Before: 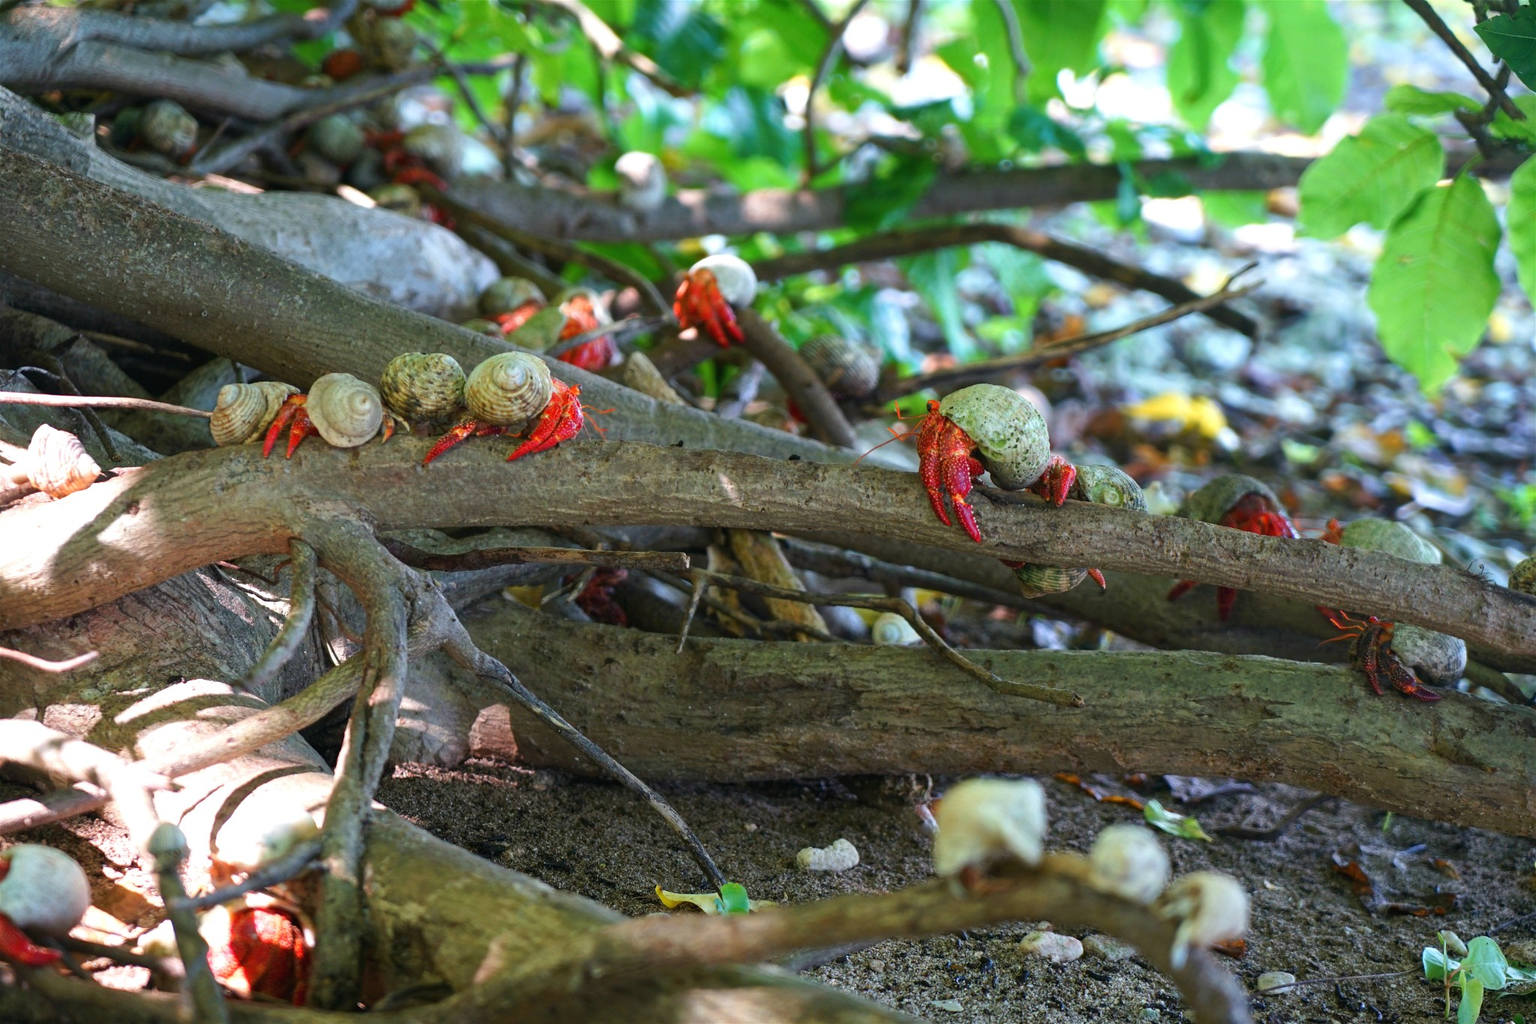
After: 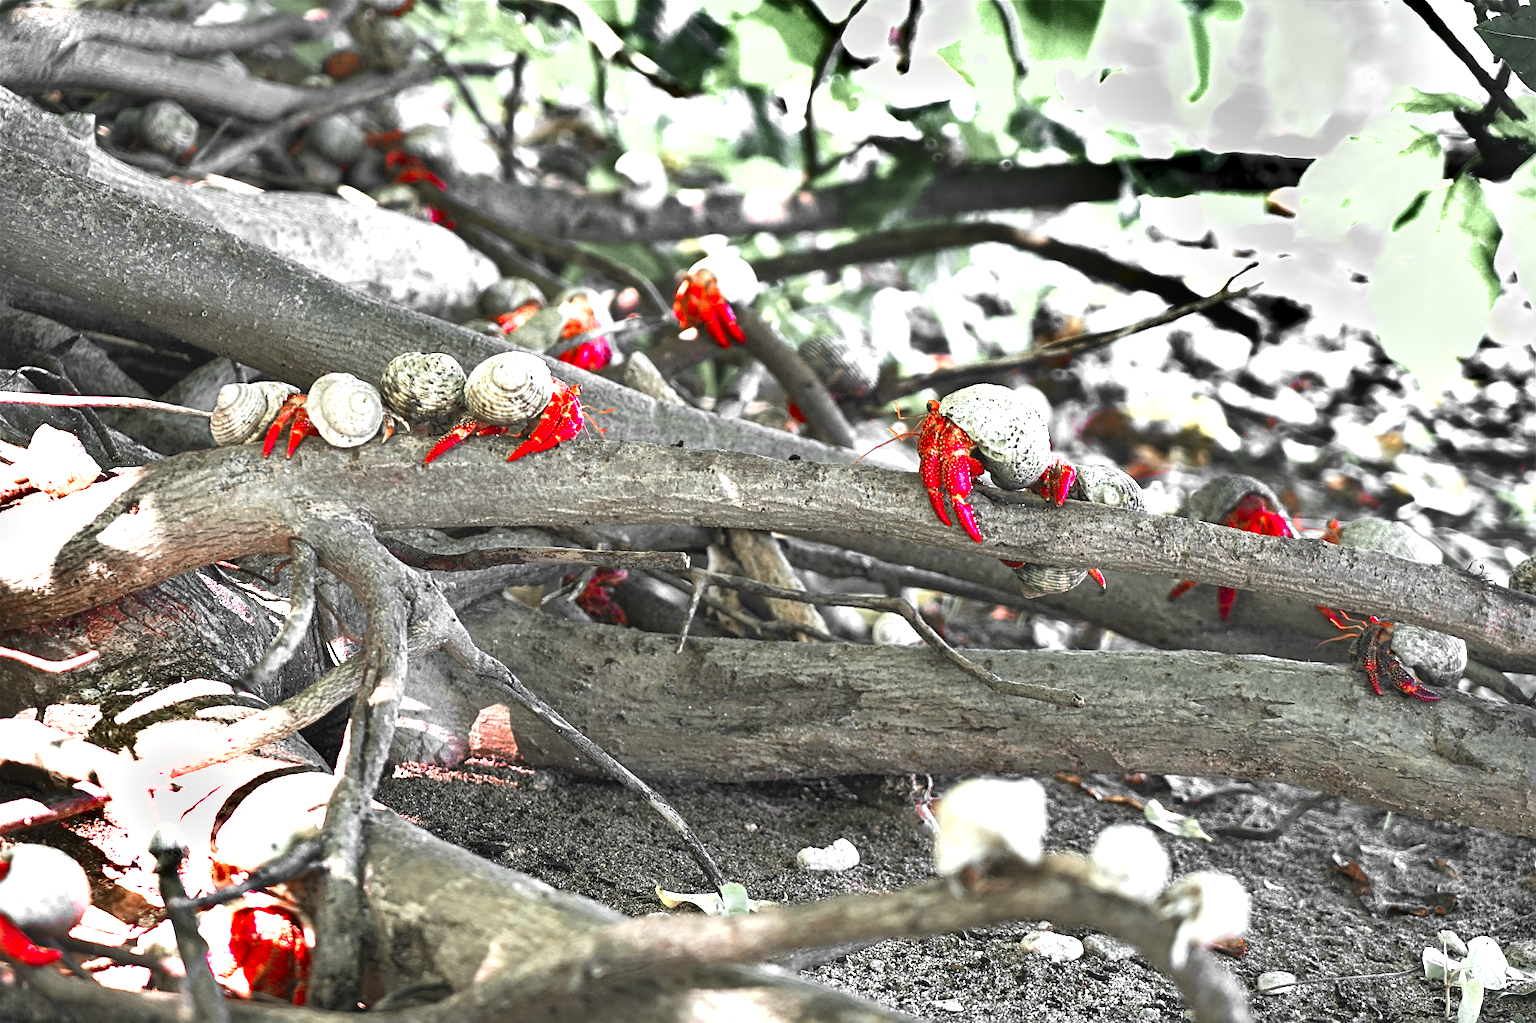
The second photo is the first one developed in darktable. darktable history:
sharpen: on, module defaults
color zones: curves: ch1 [(0, 0.831) (0.08, 0.771) (0.157, 0.268) (0.241, 0.207) (0.562, -0.005) (0.714, -0.013) (0.876, 0.01) (1, 0.831)]
shadows and highlights: shadows 75, highlights -60.85, soften with gaussian
exposure: black level correction 0, exposure 1.55 EV, compensate exposure bias true, compensate highlight preservation false
